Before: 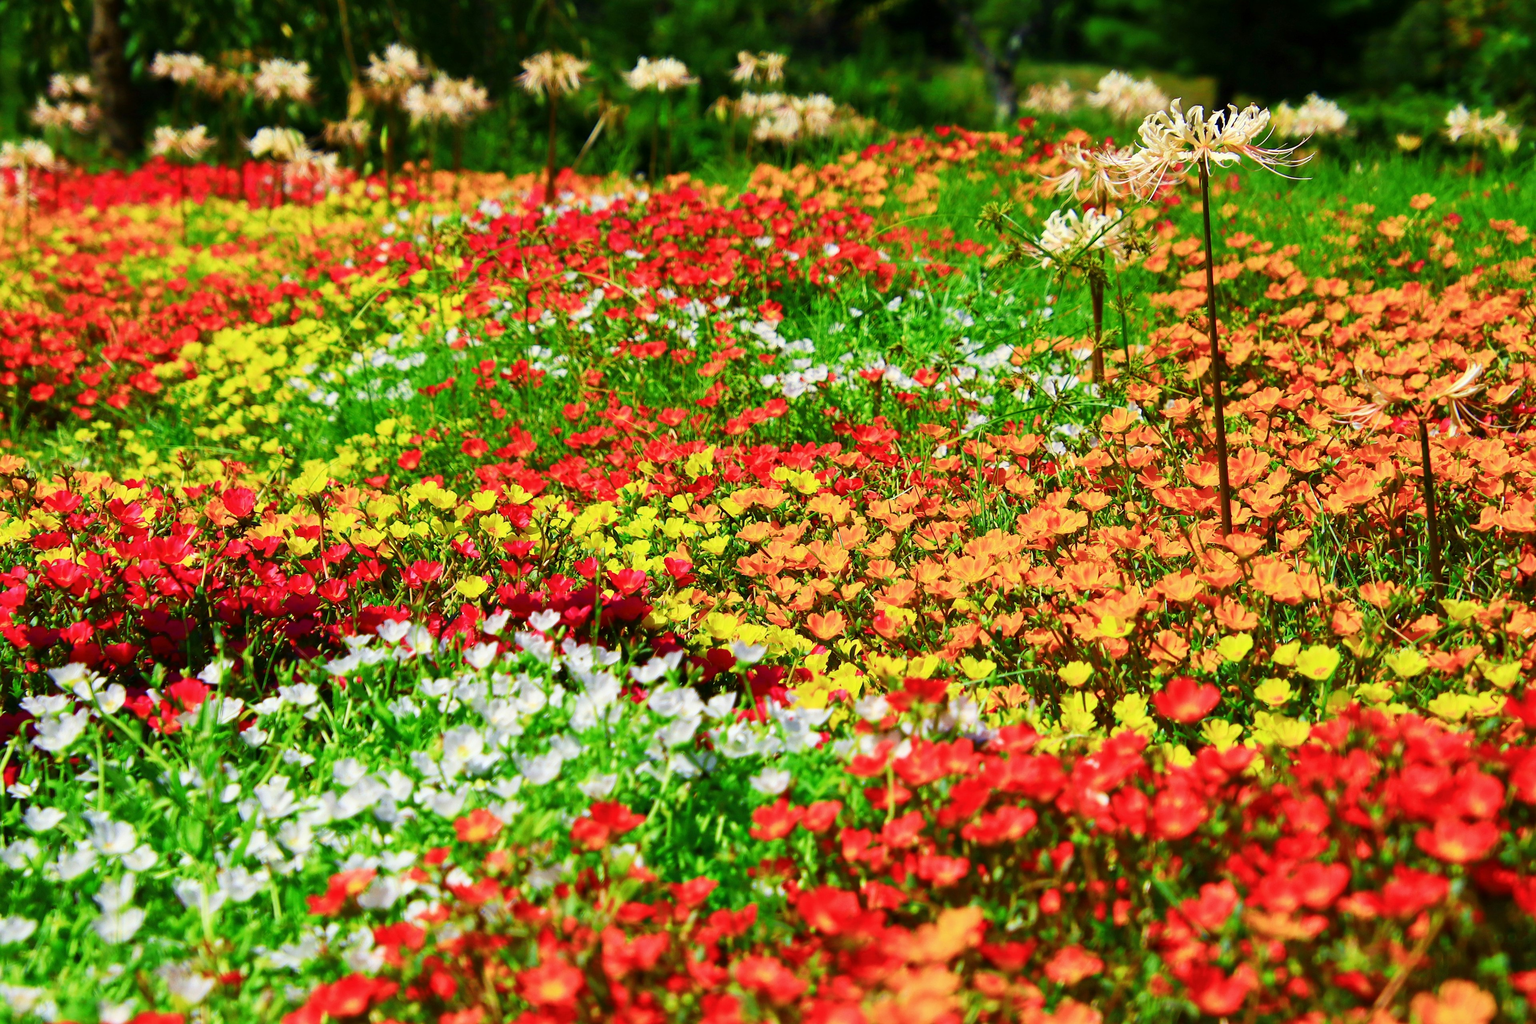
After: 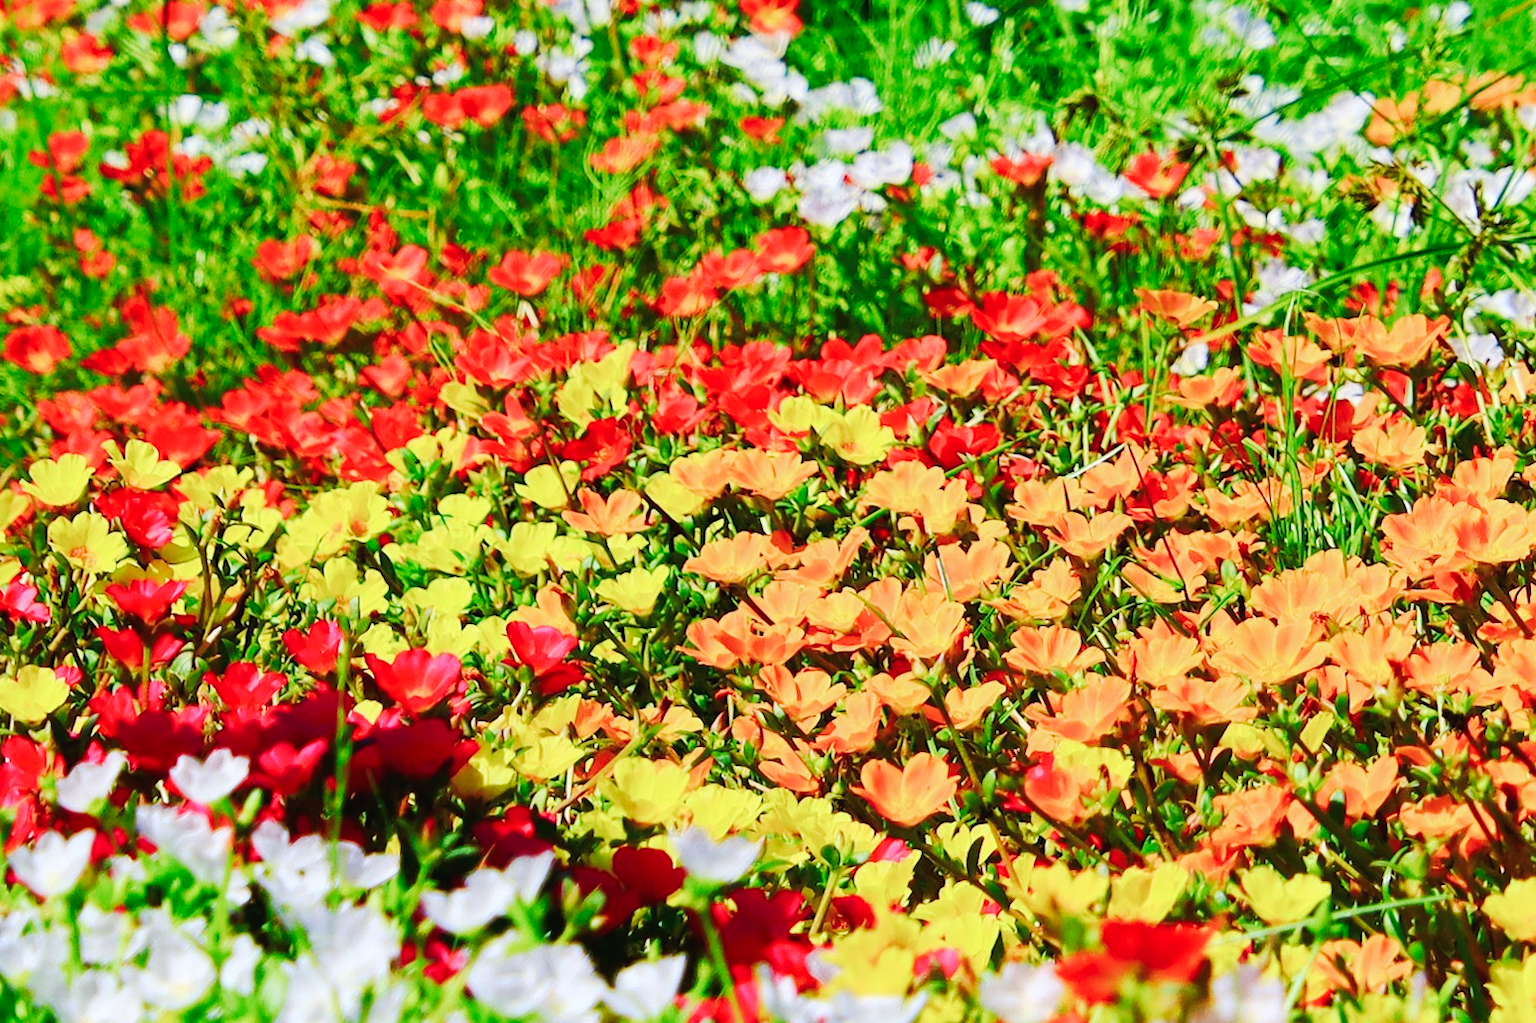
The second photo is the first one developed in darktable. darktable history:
color calibration: illuminant as shot in camera, x 0.358, y 0.373, temperature 4628.91 K
tone curve: curves: ch0 [(0, 0) (0.003, 0.019) (0.011, 0.022) (0.025, 0.029) (0.044, 0.041) (0.069, 0.06) (0.1, 0.09) (0.136, 0.123) (0.177, 0.163) (0.224, 0.206) (0.277, 0.268) (0.335, 0.35) (0.399, 0.436) (0.468, 0.526) (0.543, 0.624) (0.623, 0.713) (0.709, 0.779) (0.801, 0.845) (0.898, 0.912) (1, 1)], preserve colors none
crop: left 29.964%, top 29.986%, right 29.705%, bottom 29.694%
